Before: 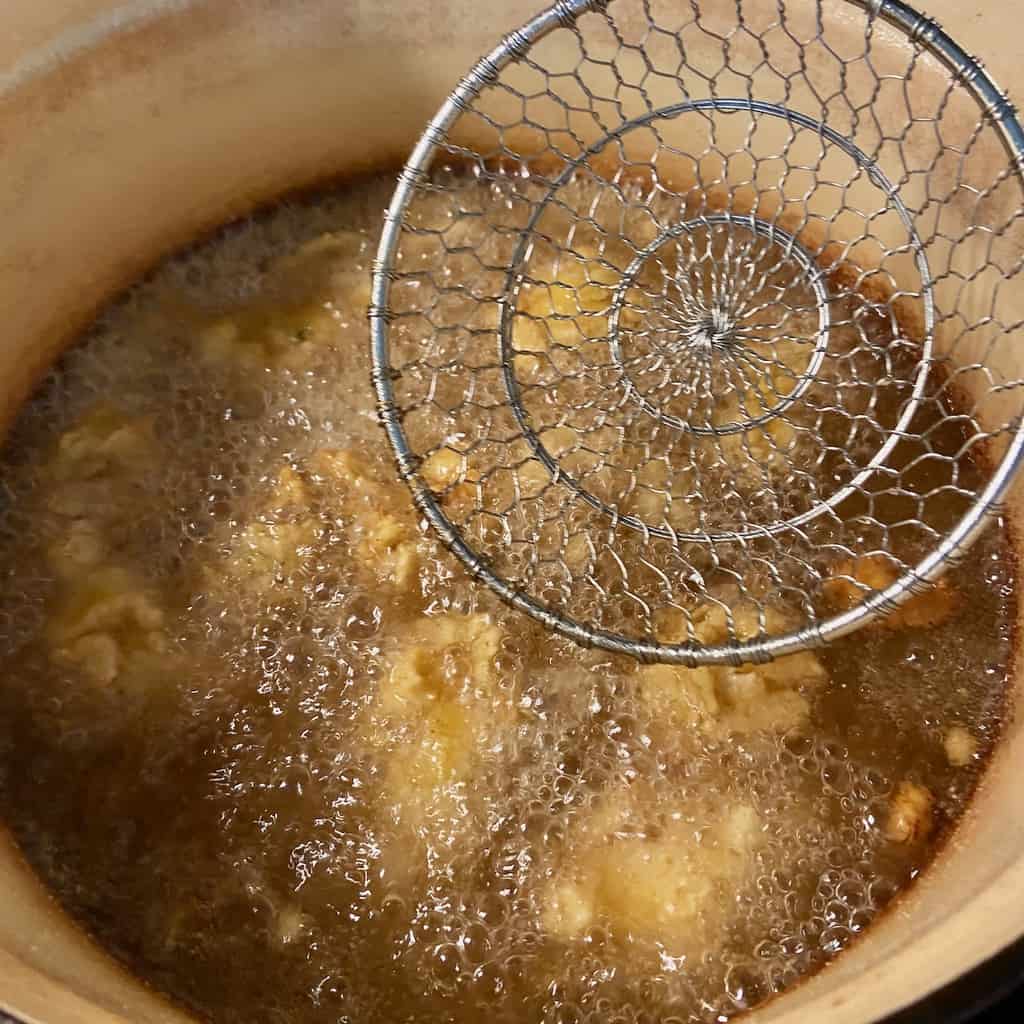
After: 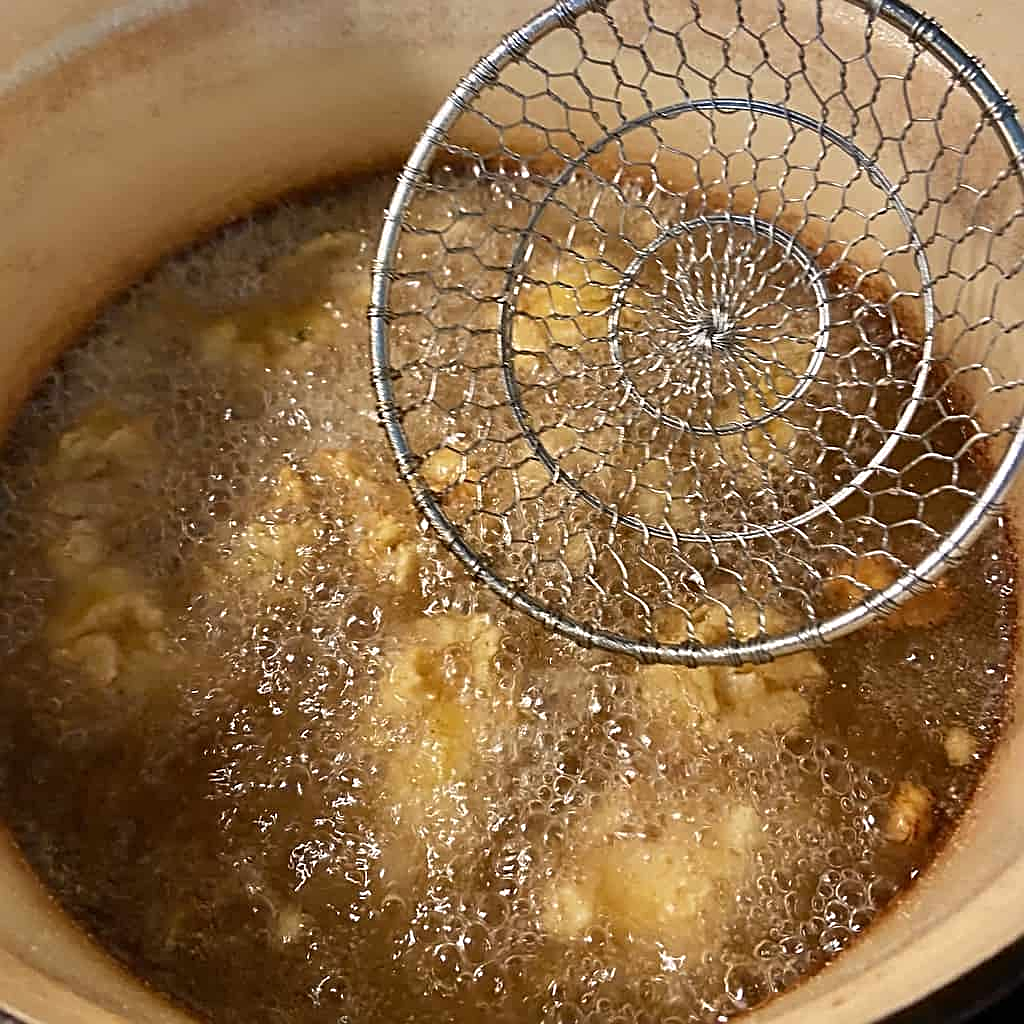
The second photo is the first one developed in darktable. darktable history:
shadows and highlights: shadows 11.07, white point adjustment 1.34, soften with gaussian
sharpen: radius 2.718, amount 0.663
